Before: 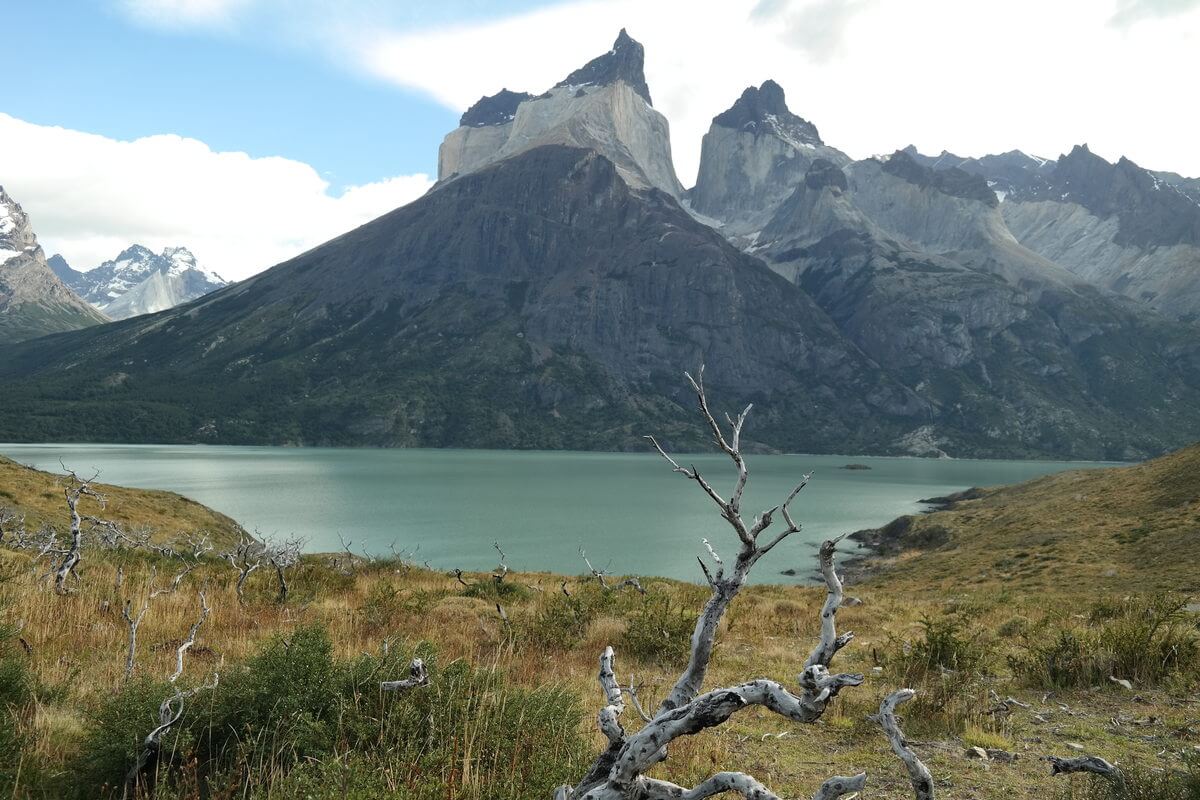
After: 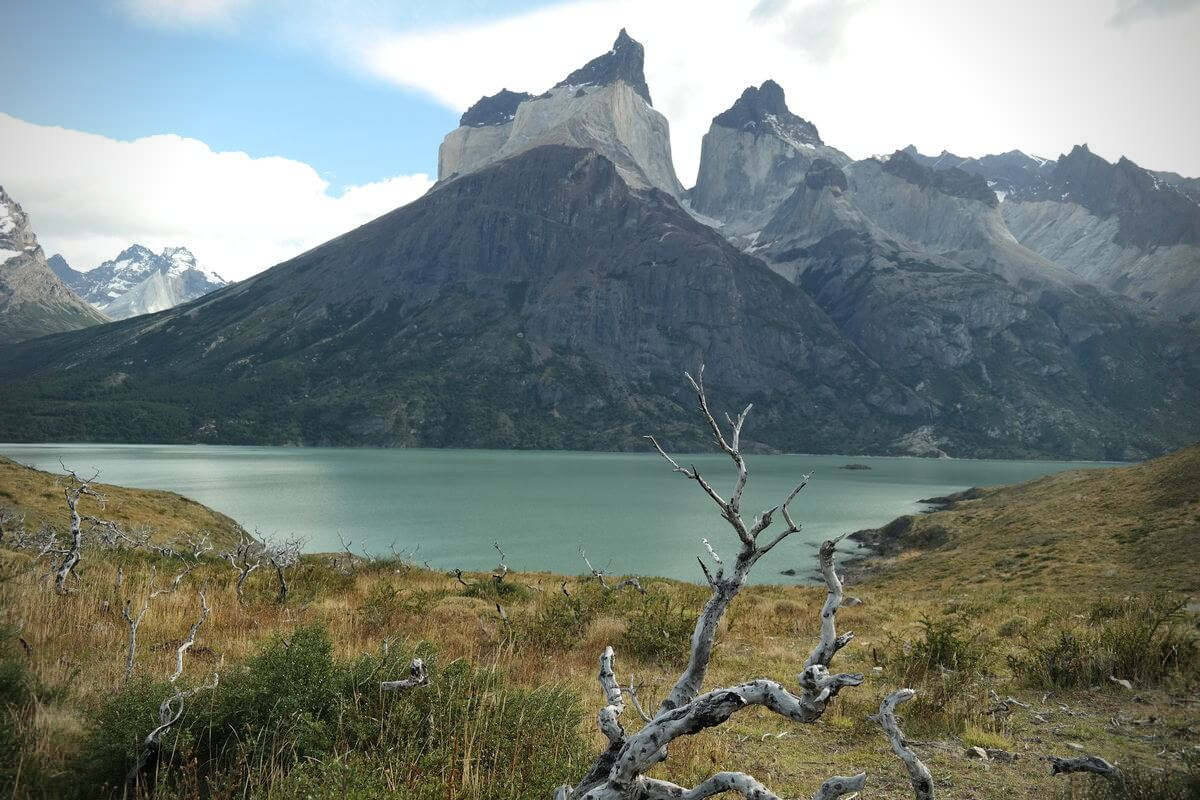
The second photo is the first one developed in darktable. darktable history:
vignetting: brightness -0.578, saturation -0.259
